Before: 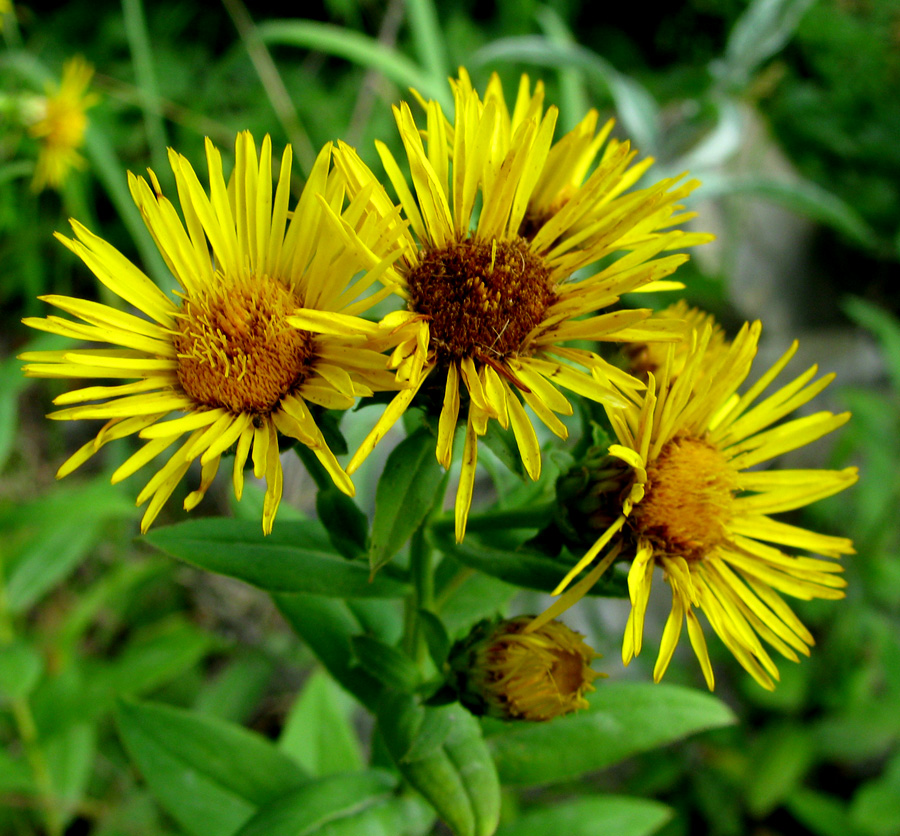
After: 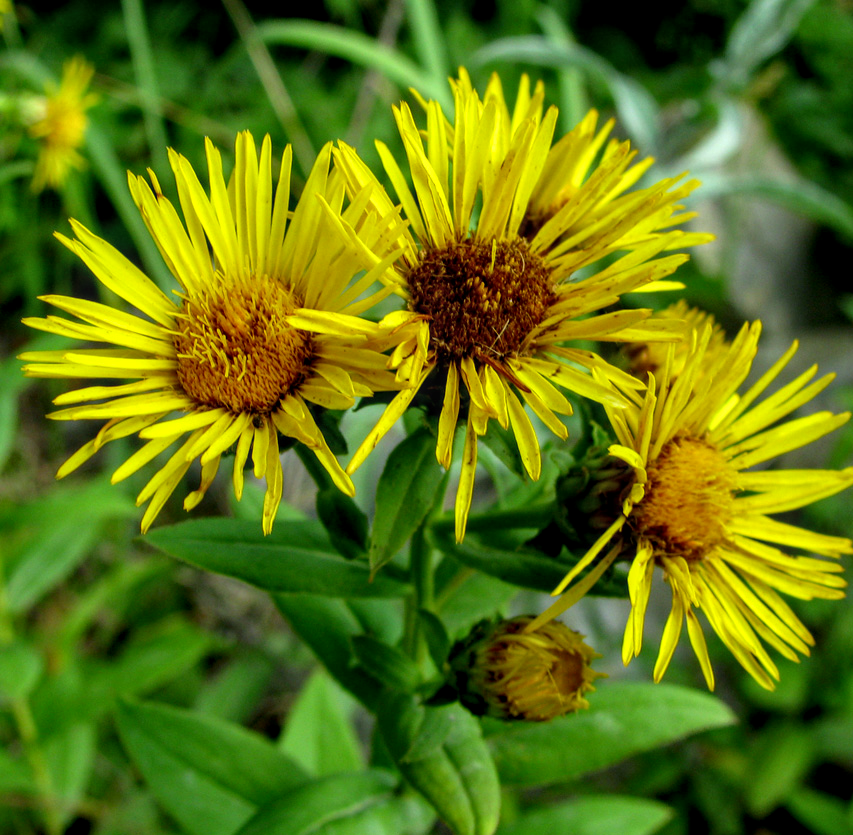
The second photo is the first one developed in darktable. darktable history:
color contrast: green-magenta contrast 0.96
color correction: highlights a* -2.68, highlights b* 2.57
crop and rotate: right 5.167%
local contrast: on, module defaults
color balance: on, module defaults
